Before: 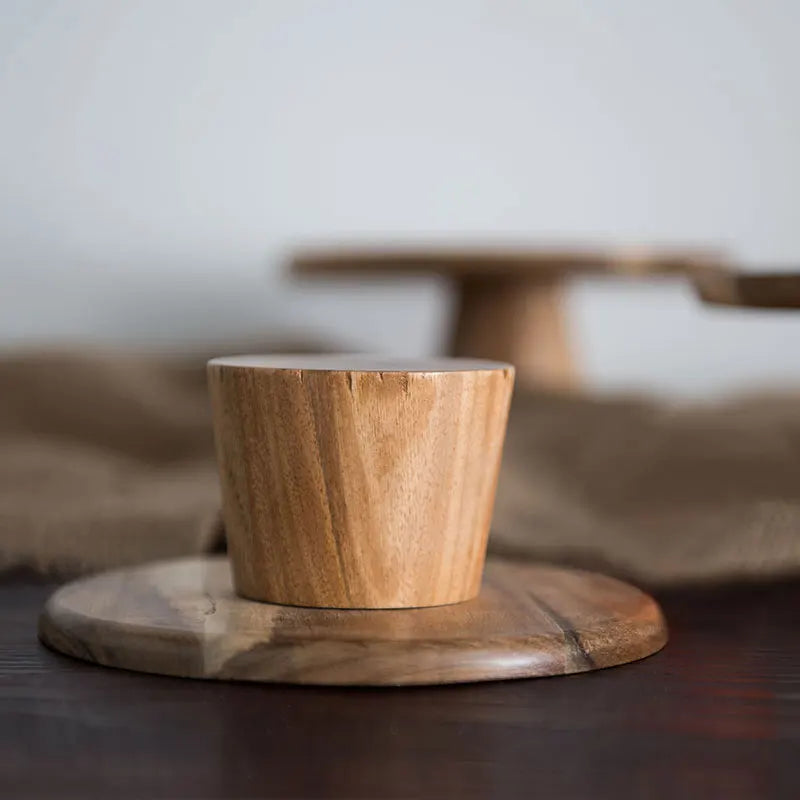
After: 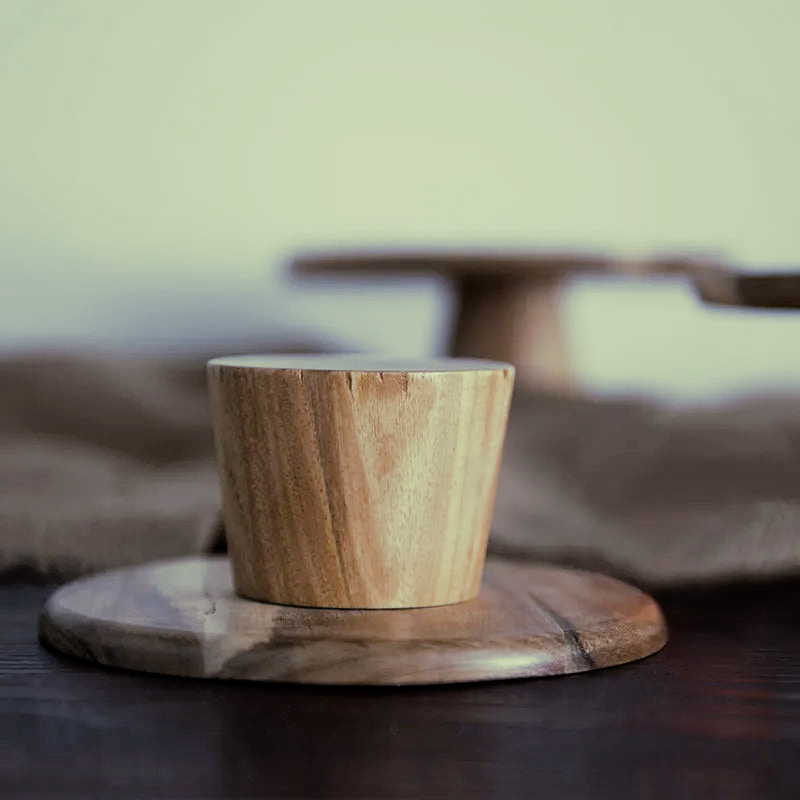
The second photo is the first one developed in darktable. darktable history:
white balance: red 0.948, green 1.02, blue 1.176
filmic rgb: black relative exposure -7.65 EV, white relative exposure 4.56 EV, hardness 3.61, contrast 1.05
split-toning: shadows › hue 290.82°, shadows › saturation 0.34, highlights › saturation 0.38, balance 0, compress 50%
